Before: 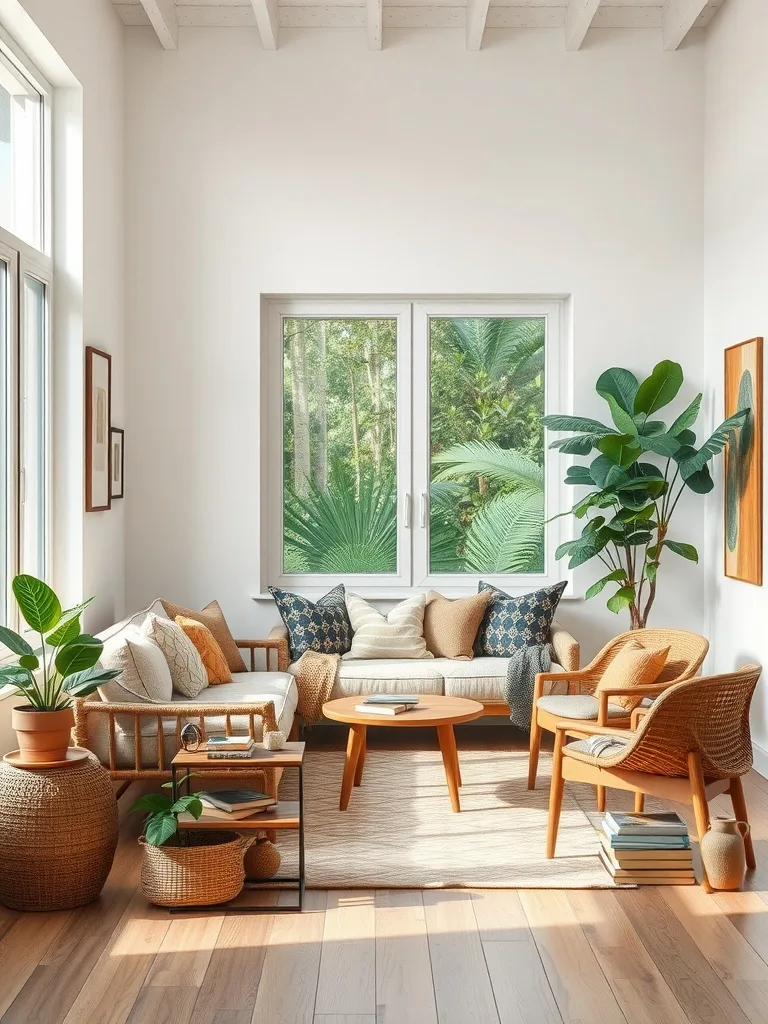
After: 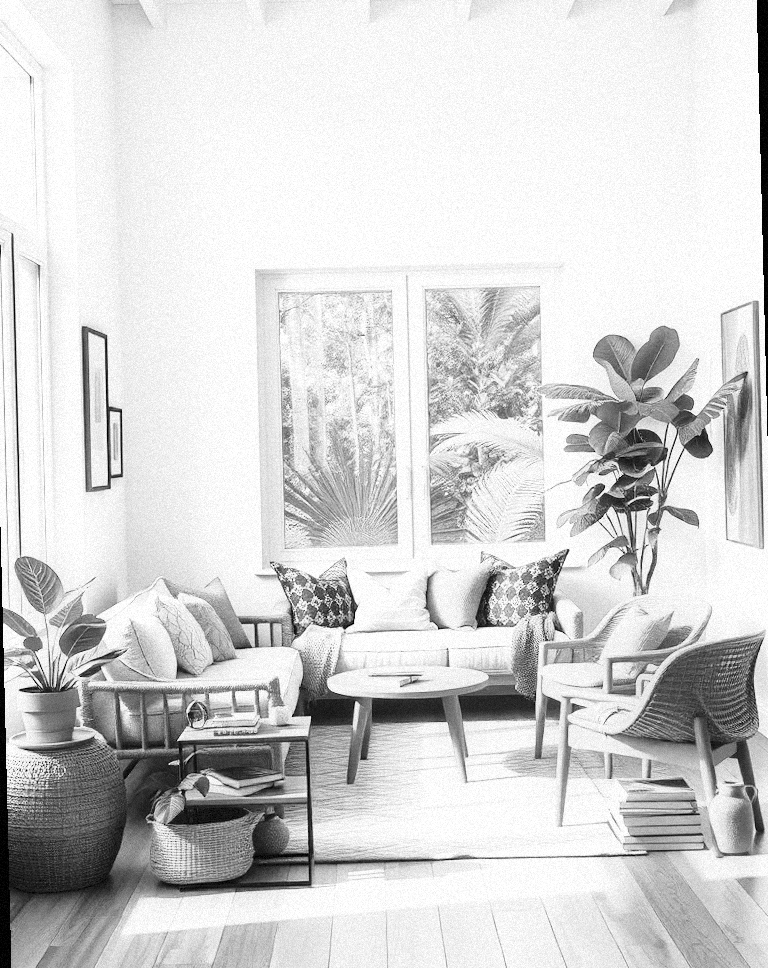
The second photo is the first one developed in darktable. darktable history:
base curve: curves: ch0 [(0, 0) (0.026, 0.03) (0.109, 0.232) (0.351, 0.748) (0.669, 0.968) (1, 1)], preserve colors none
rotate and perspective: rotation -1.42°, crop left 0.016, crop right 0.984, crop top 0.035, crop bottom 0.965
grain: mid-tones bias 0%
monochrome: a -4.13, b 5.16, size 1
